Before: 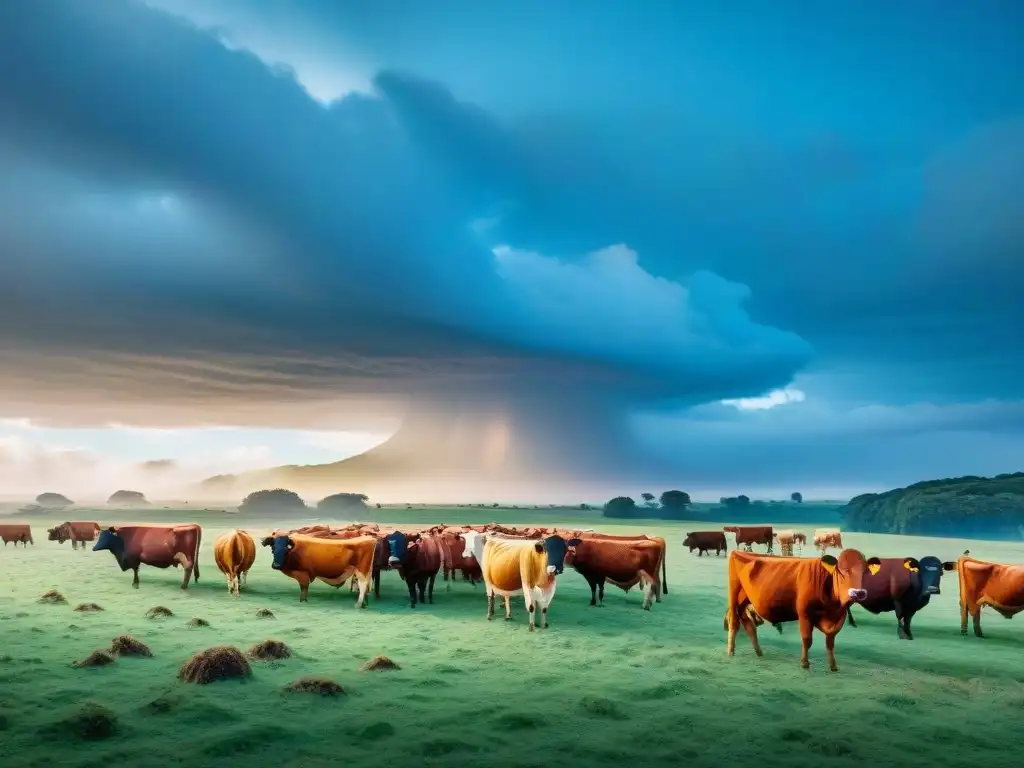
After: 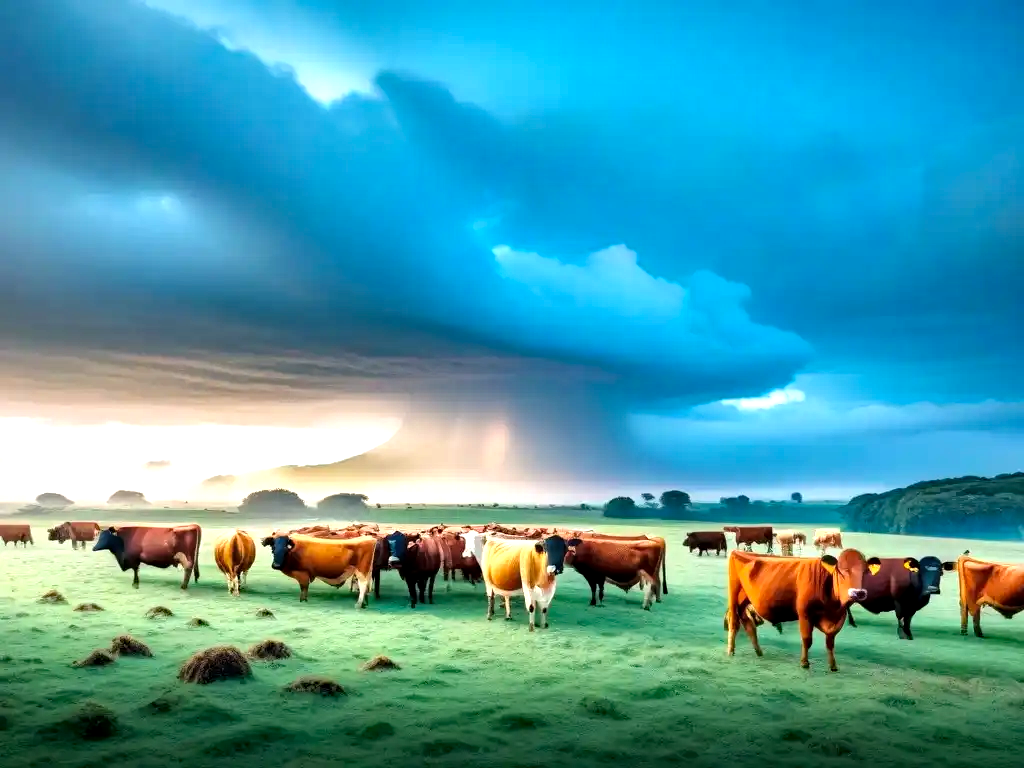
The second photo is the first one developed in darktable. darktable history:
tone equalizer: -8 EV -0.721 EV, -7 EV -0.708 EV, -6 EV -0.63 EV, -5 EV -0.423 EV, -3 EV 0.375 EV, -2 EV 0.6 EV, -1 EV 0.674 EV, +0 EV 0.727 EV, mask exposure compensation -0.501 EV
local contrast: highlights 100%, shadows 102%, detail 120%, midtone range 0.2
haze removal: compatibility mode true, adaptive false
levels: mode automatic
